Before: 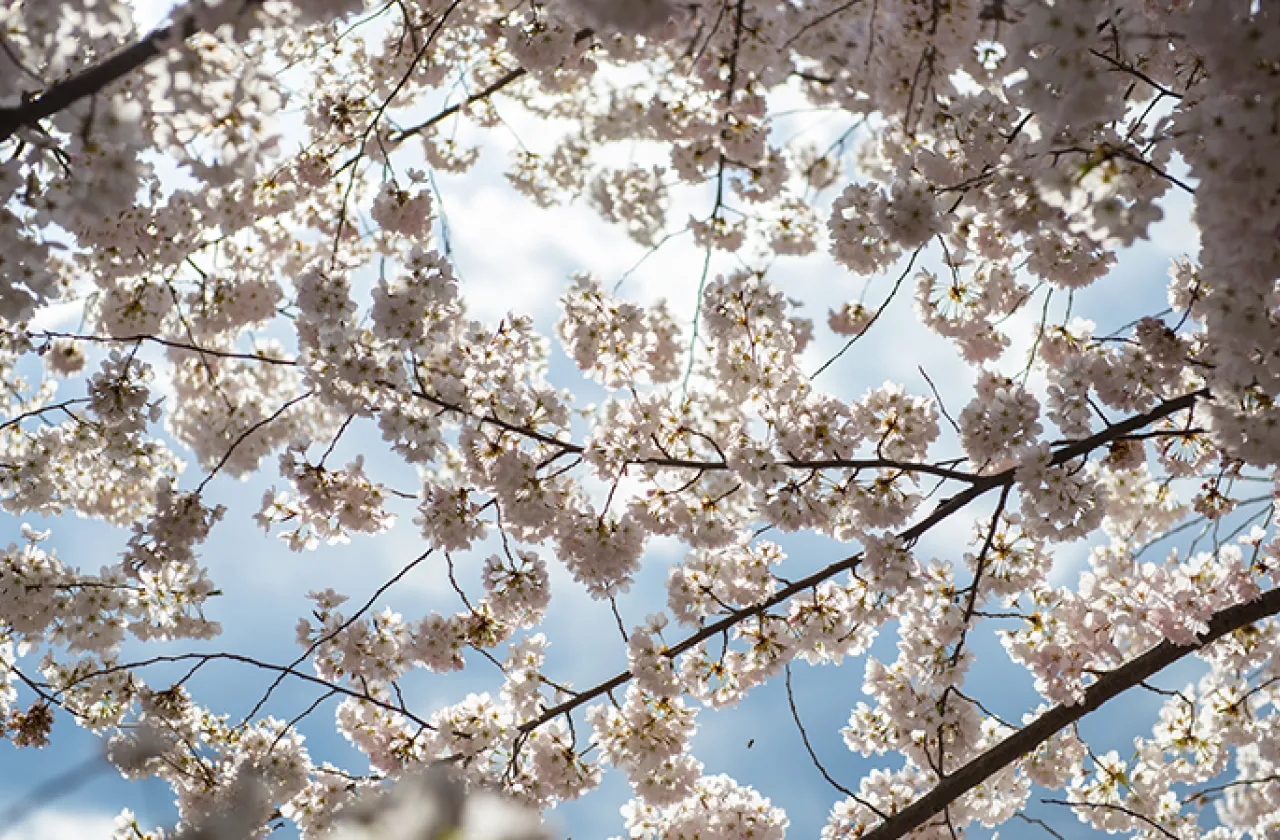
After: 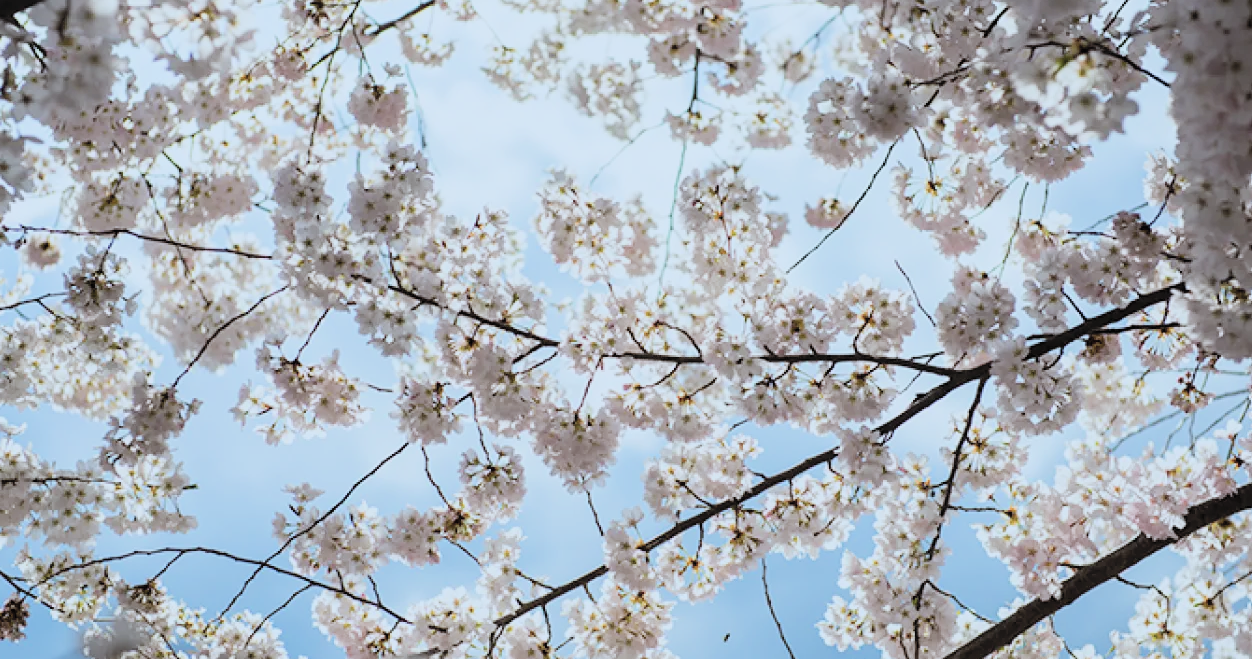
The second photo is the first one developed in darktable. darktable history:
filmic rgb: black relative exposure -7.25 EV, white relative exposure 5.07 EV, hardness 3.2, iterations of high-quality reconstruction 0
contrast brightness saturation: contrast 0.138, brightness 0.217
color correction: highlights a* -4, highlights b* -10.61
crop and rotate: left 1.901%, top 12.738%, right 0.245%, bottom 8.773%
